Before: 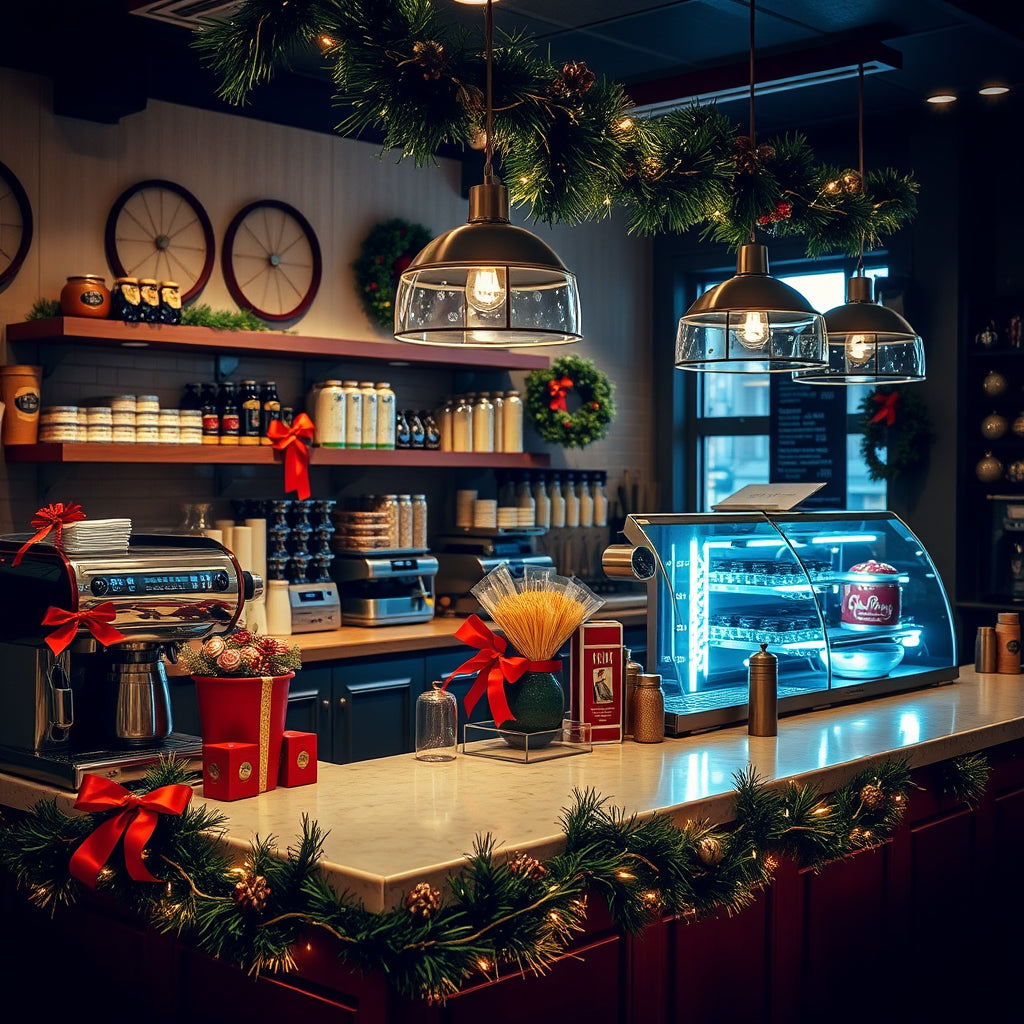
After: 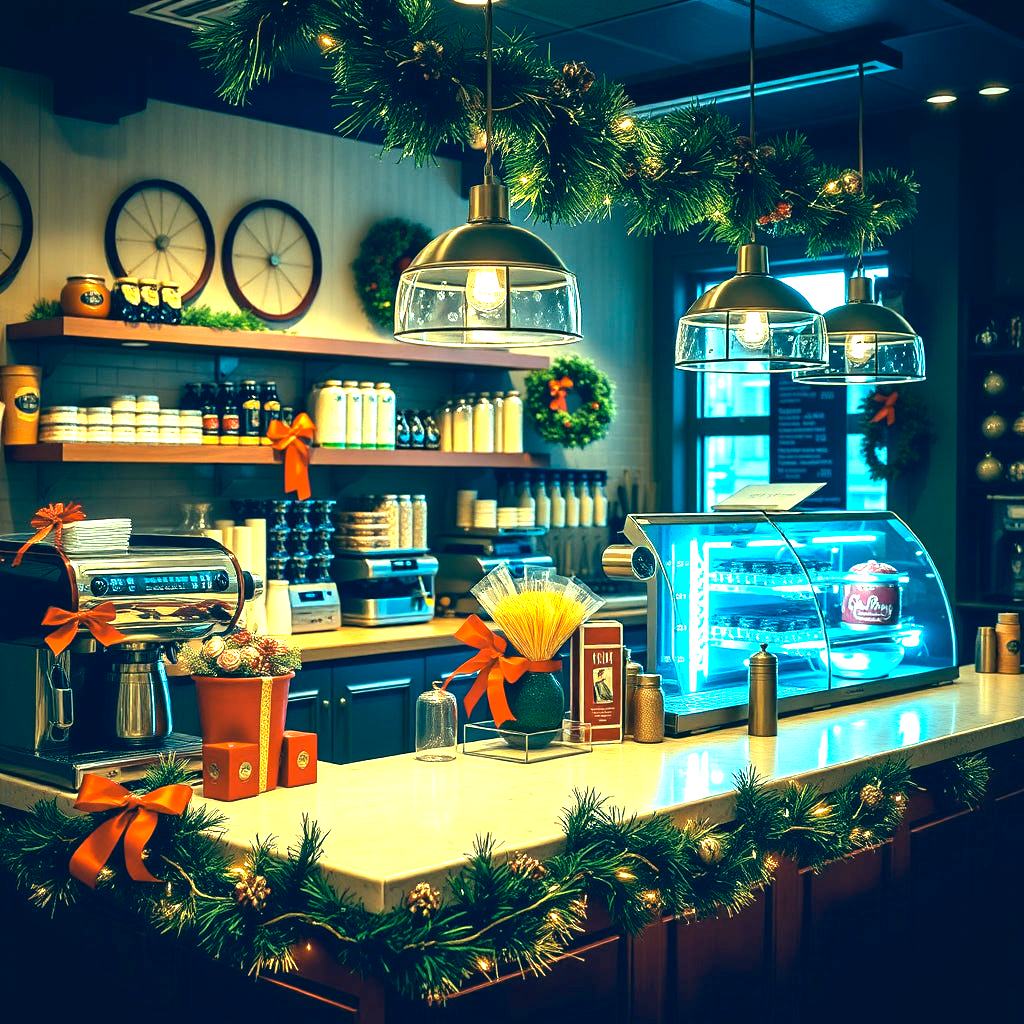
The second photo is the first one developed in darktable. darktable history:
exposure: black level correction 0, exposure 1.583 EV, compensate highlight preservation false
color correction: highlights a* -19.48, highlights b* 9.8, shadows a* -20.87, shadows b* -11
